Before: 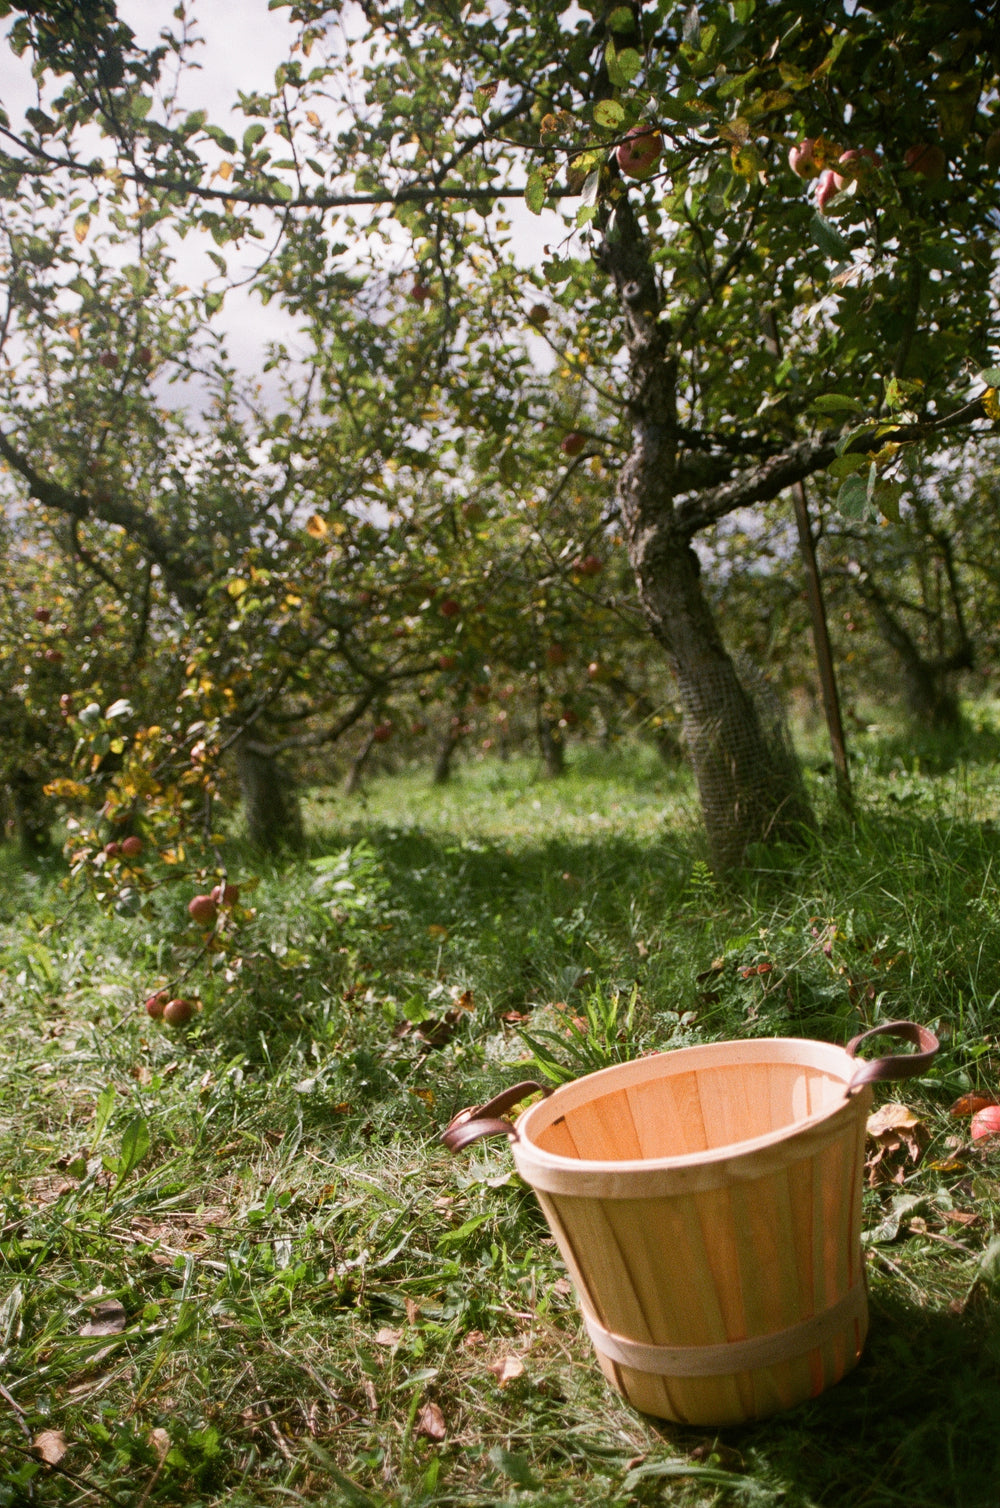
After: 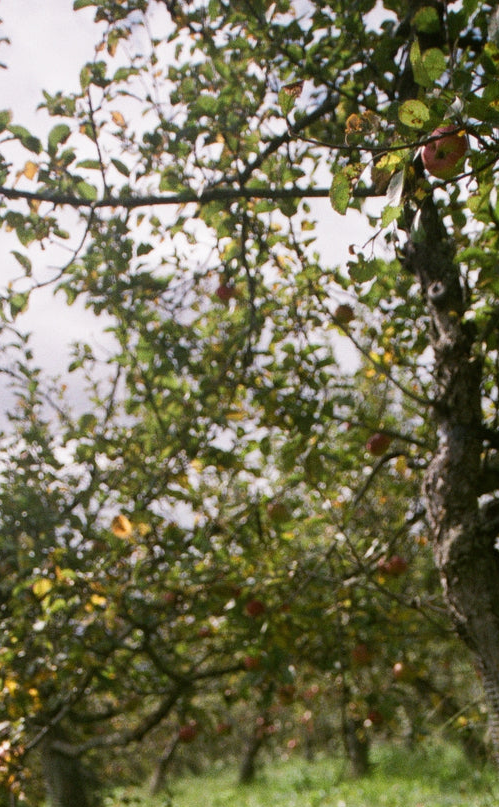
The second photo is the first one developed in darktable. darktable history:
levels: black 3.79%, gray 50.79%
crop: left 19.594%, right 30.43%, bottom 46.424%
